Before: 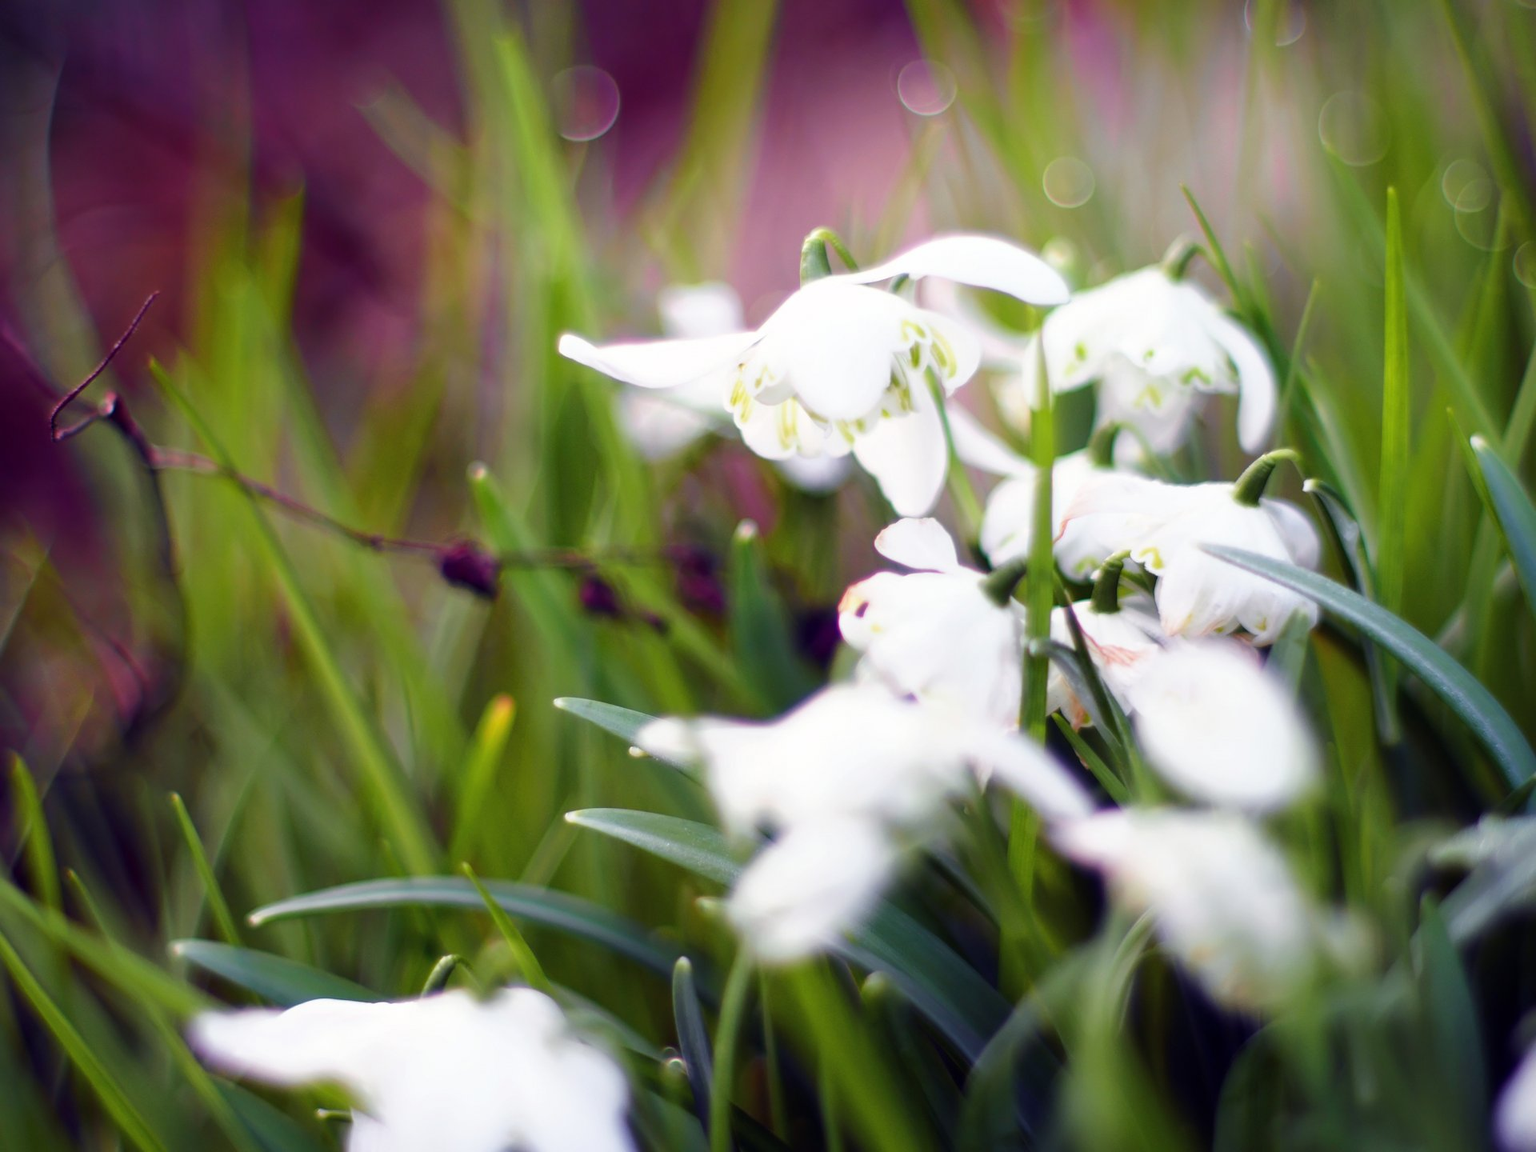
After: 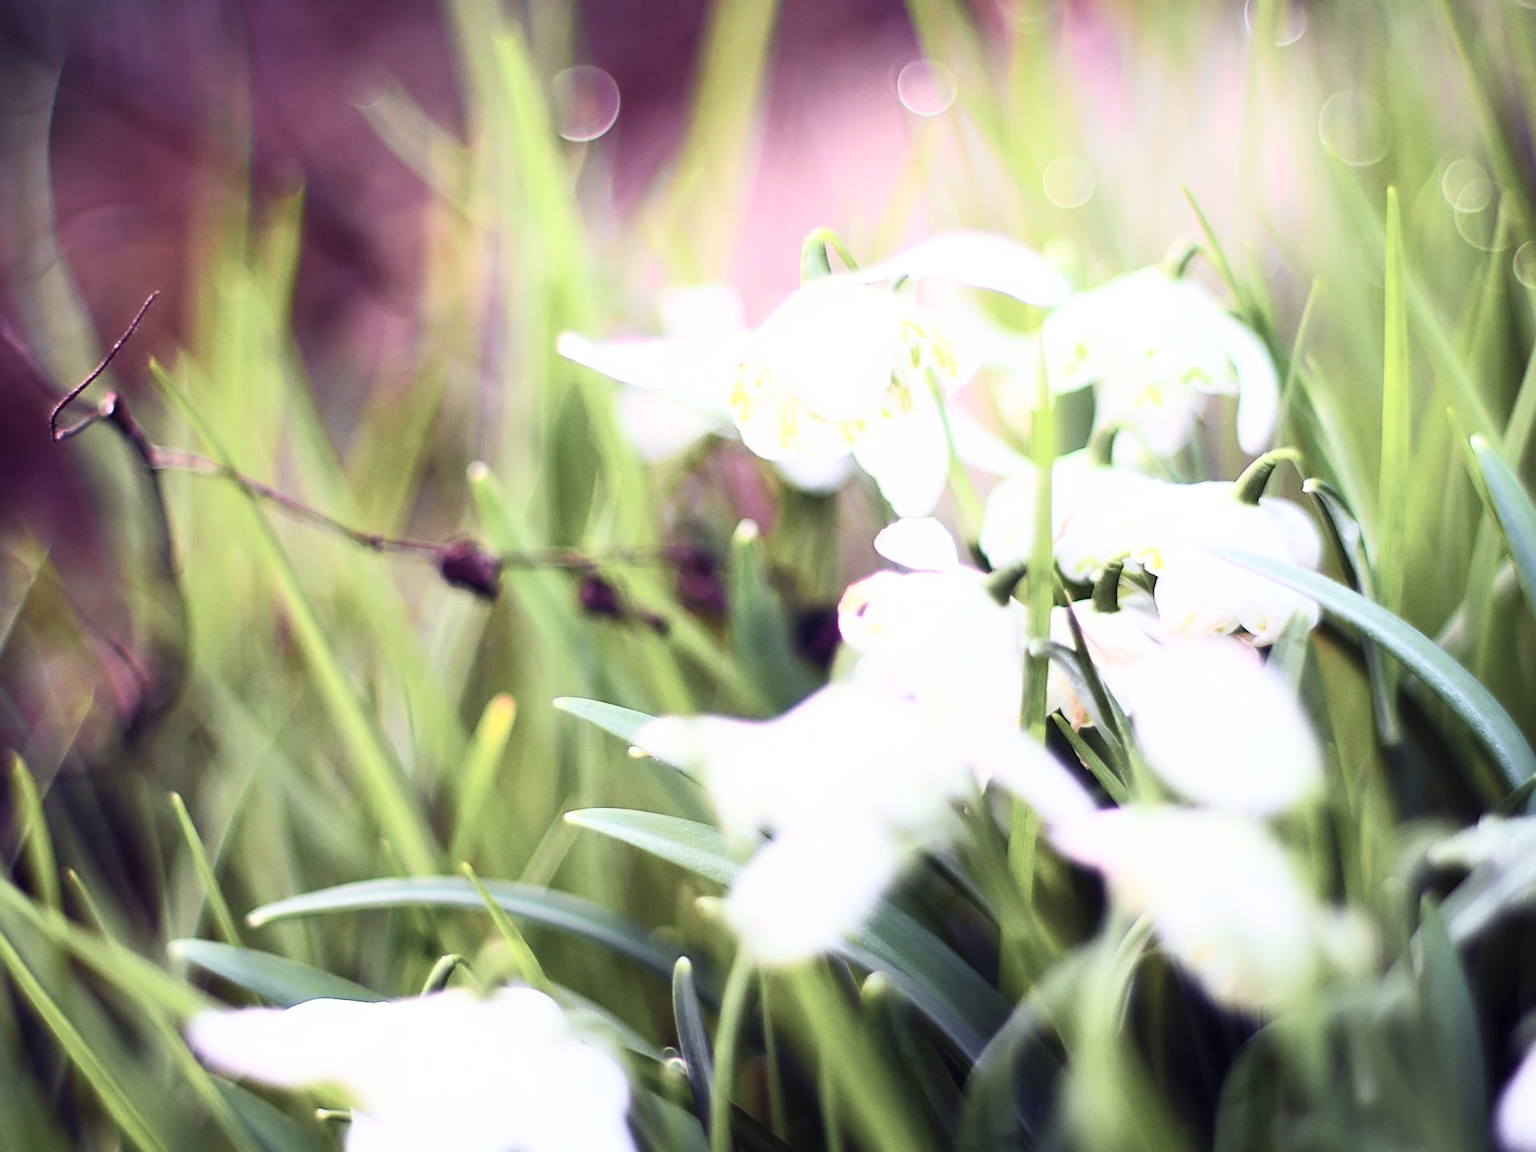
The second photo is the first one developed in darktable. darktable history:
sharpen: on, module defaults
tone curve: curves: ch0 [(0, 0) (0.004, 0.001) (0.133, 0.112) (0.325, 0.362) (0.832, 0.893) (1, 1)], color space Lab, independent channels, preserve colors none
tone equalizer: on, module defaults
contrast brightness saturation: contrast 0.423, brightness 0.56, saturation -0.19
